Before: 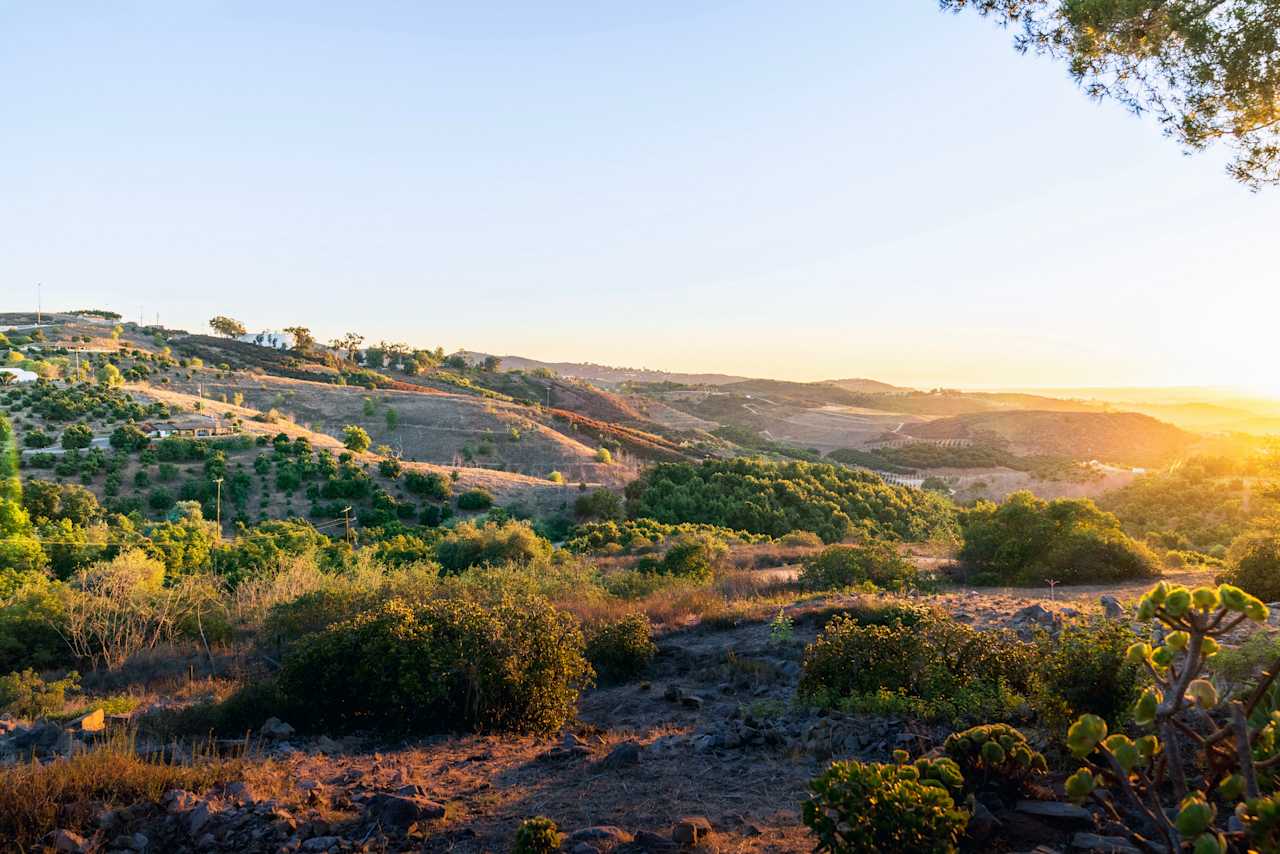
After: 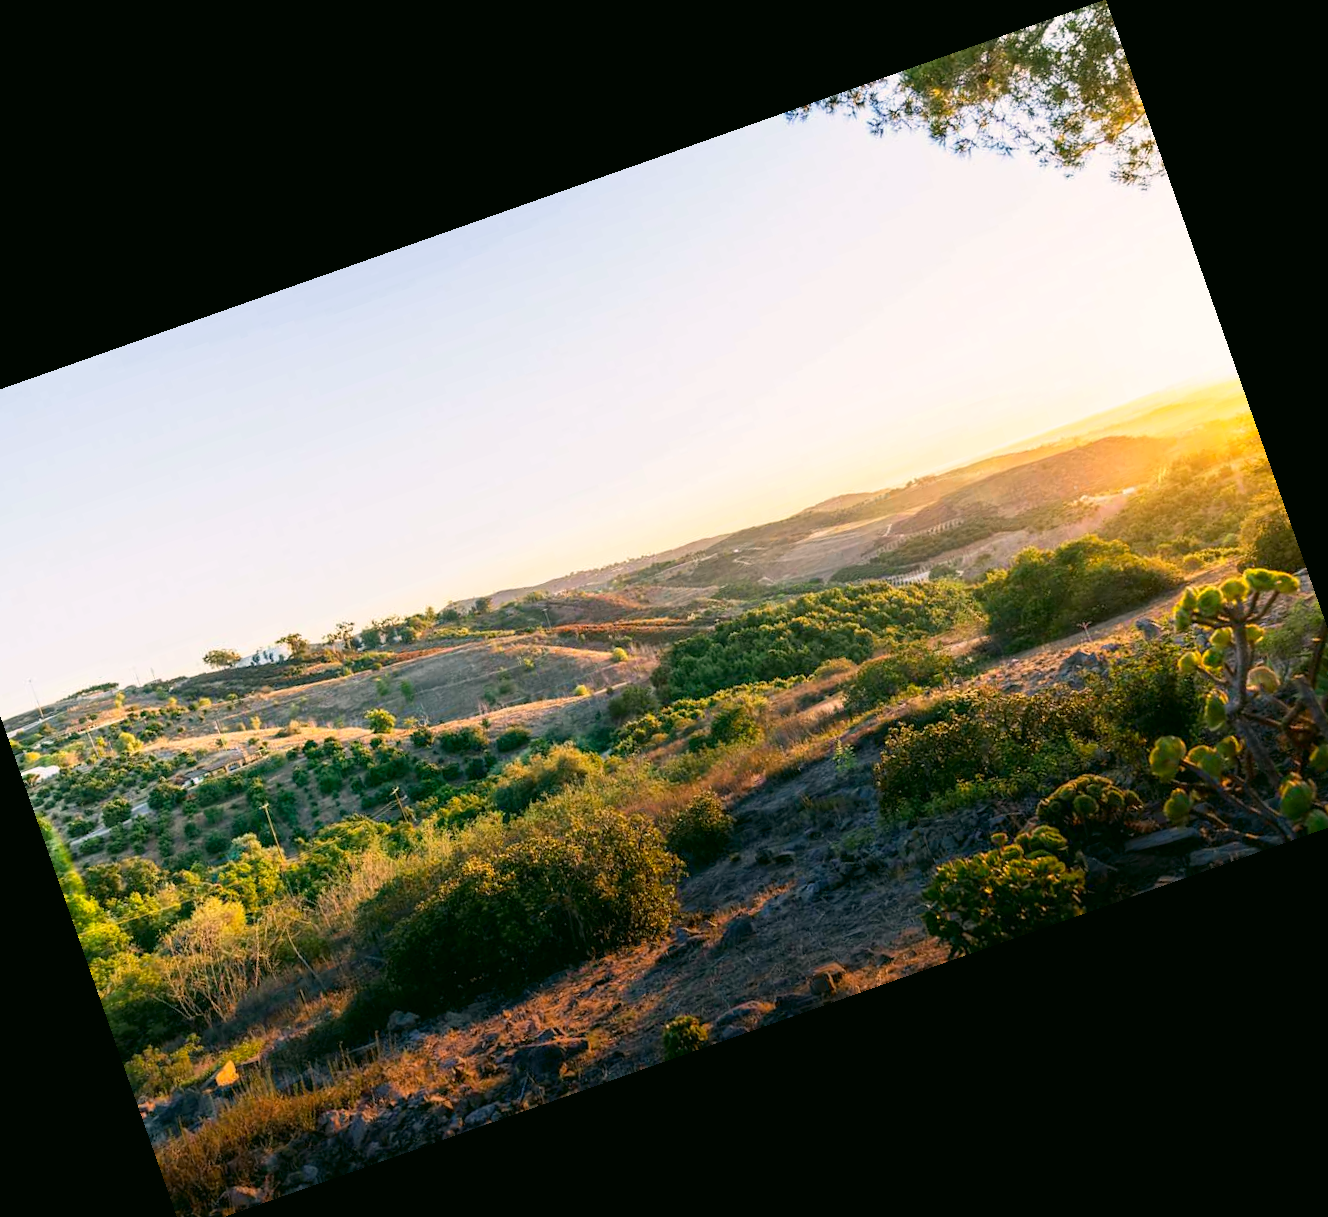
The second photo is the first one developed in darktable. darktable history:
crop and rotate: angle 19.43°, left 6.812%, right 4.125%, bottom 1.087%
tone curve: curves: ch0 [(0, 0) (0.003, 0.003) (0.011, 0.011) (0.025, 0.026) (0.044, 0.046) (0.069, 0.072) (0.1, 0.103) (0.136, 0.141) (0.177, 0.184) (0.224, 0.233) (0.277, 0.287) (0.335, 0.348) (0.399, 0.414) (0.468, 0.486) (0.543, 0.563) (0.623, 0.647) (0.709, 0.736) (0.801, 0.831) (0.898, 0.92) (1, 1)], preserve colors none
tone equalizer: on, module defaults
color correction: highlights a* 4.02, highlights b* 4.98, shadows a* -7.55, shadows b* 4.98
